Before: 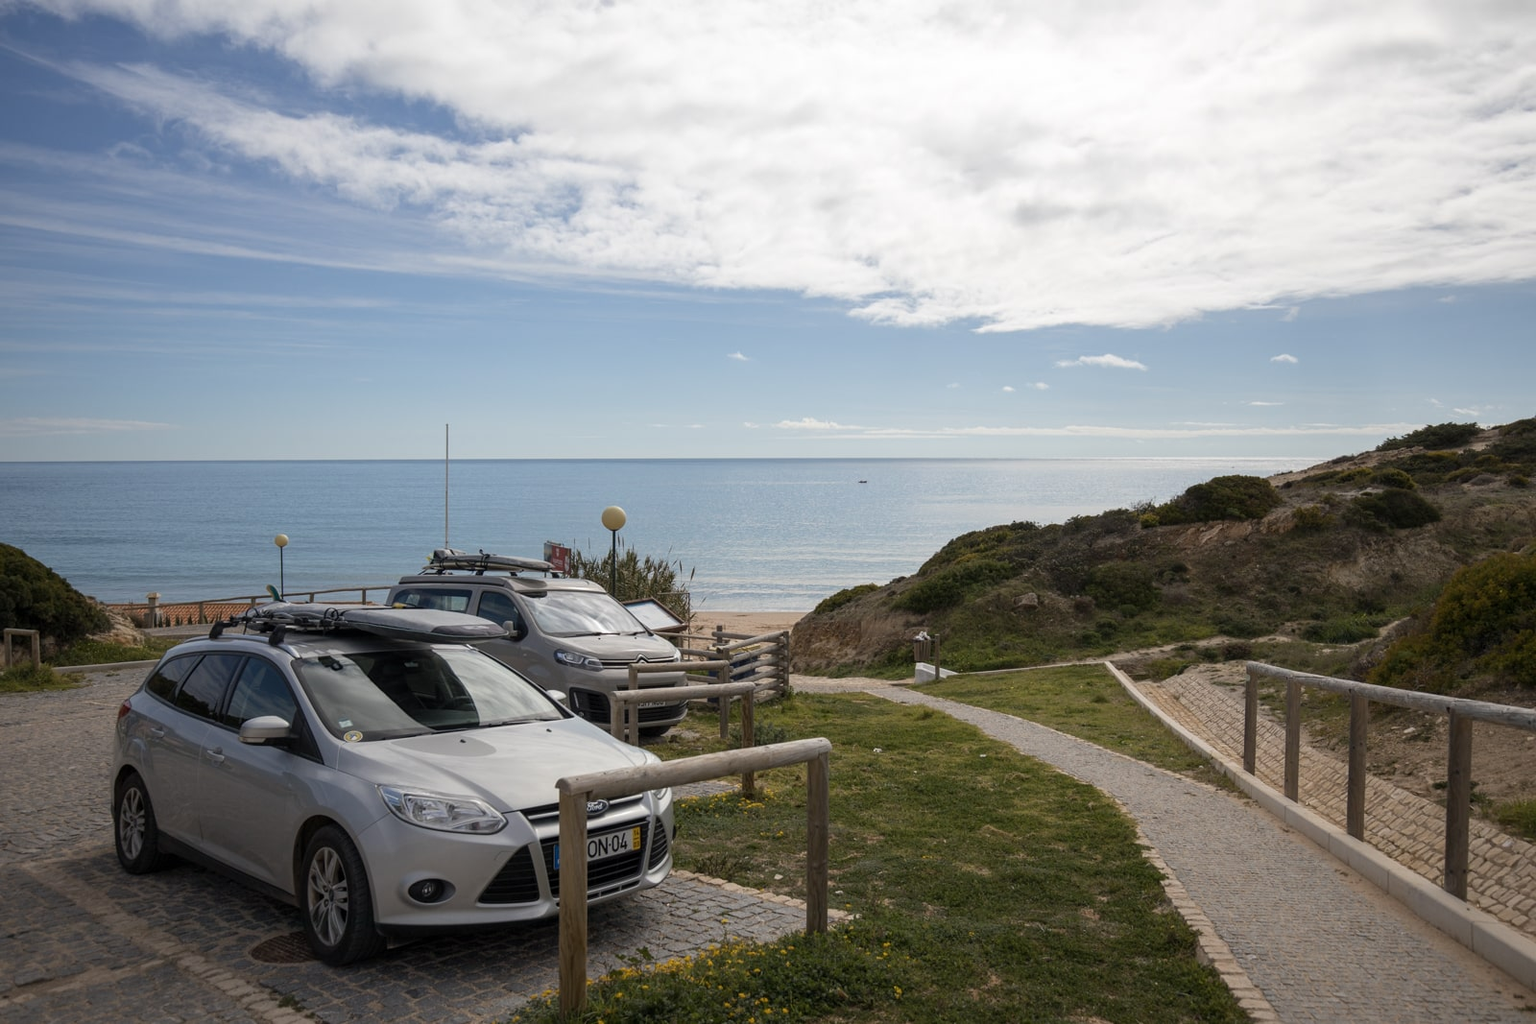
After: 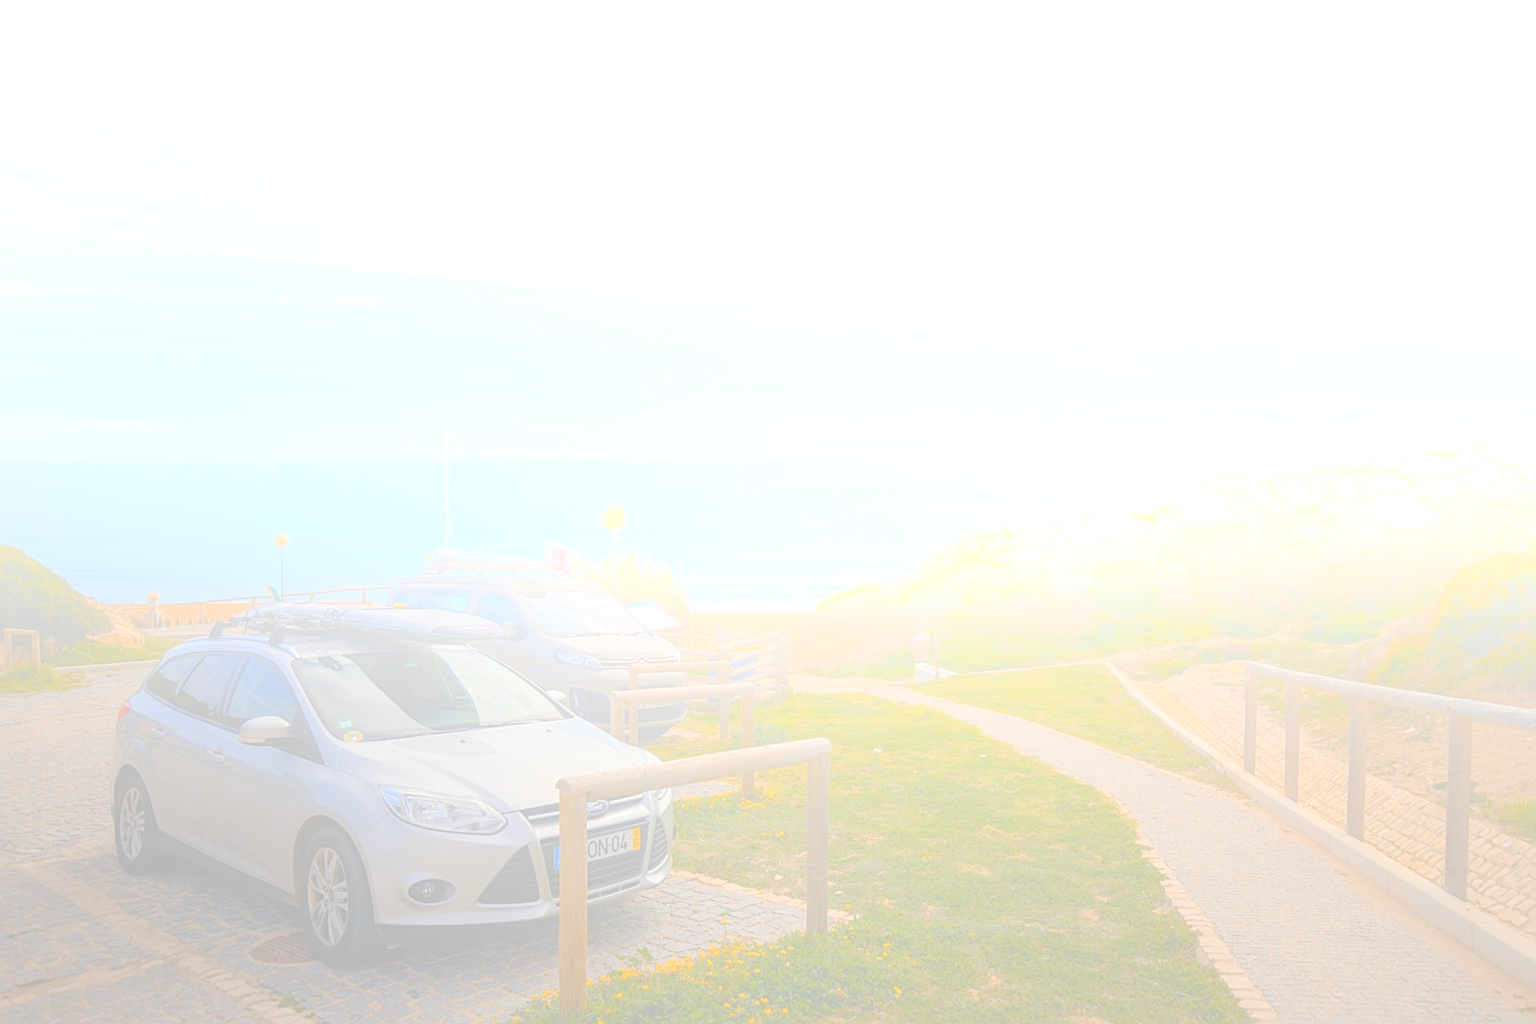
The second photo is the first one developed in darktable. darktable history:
sharpen: on, module defaults
bloom: size 85%, threshold 5%, strength 85%
